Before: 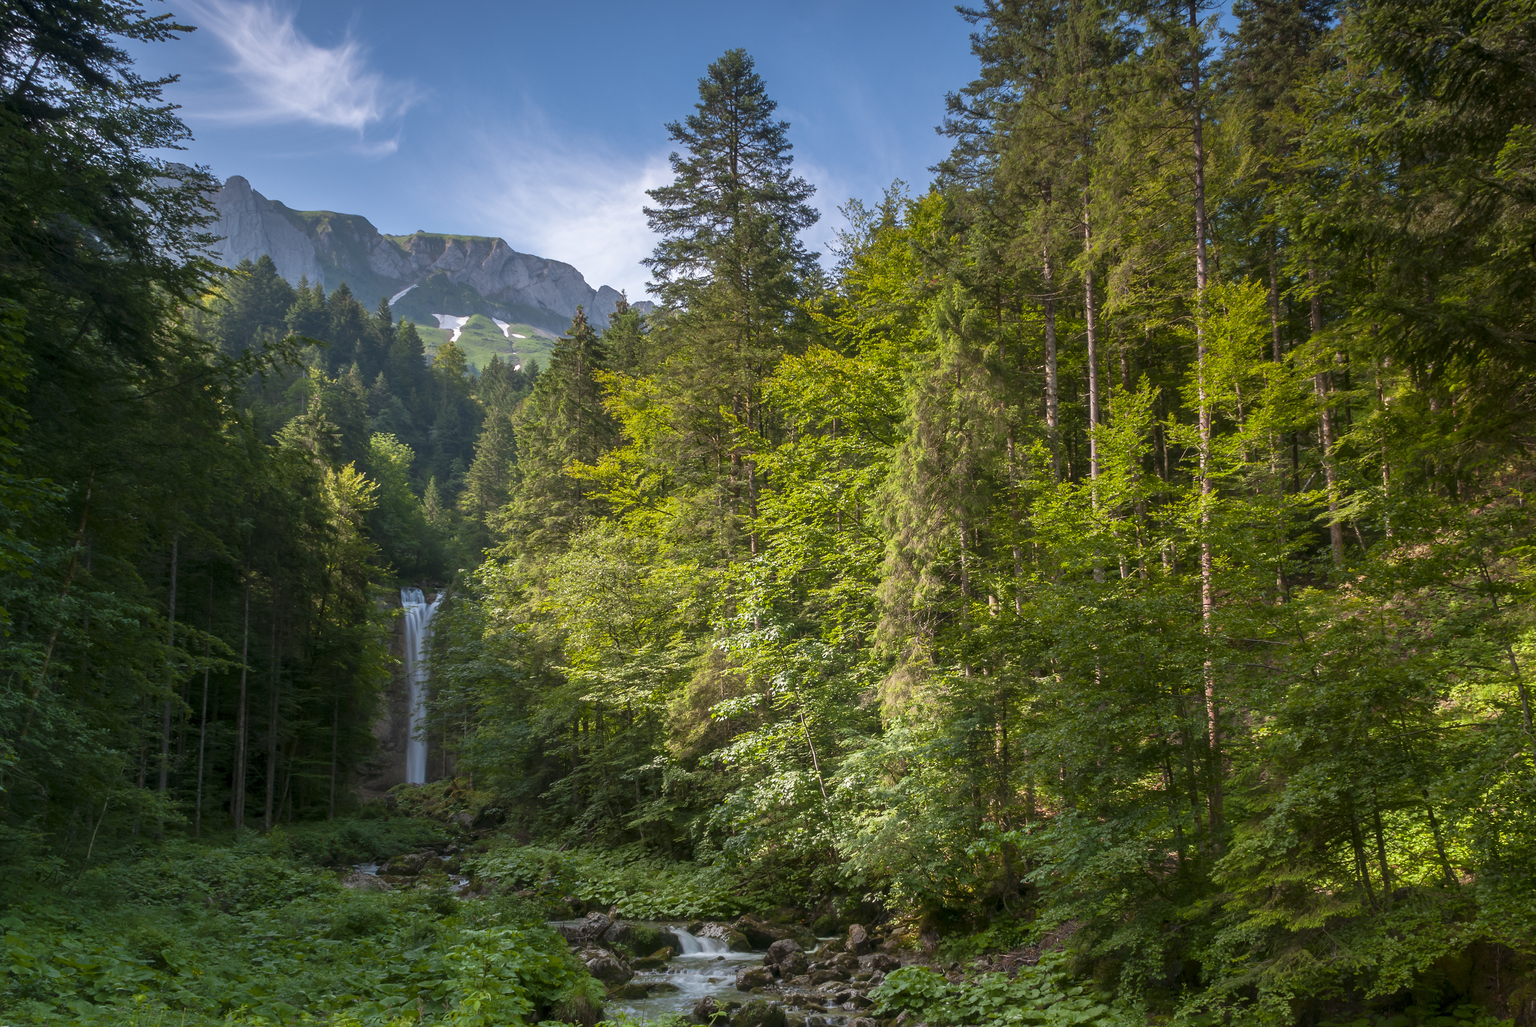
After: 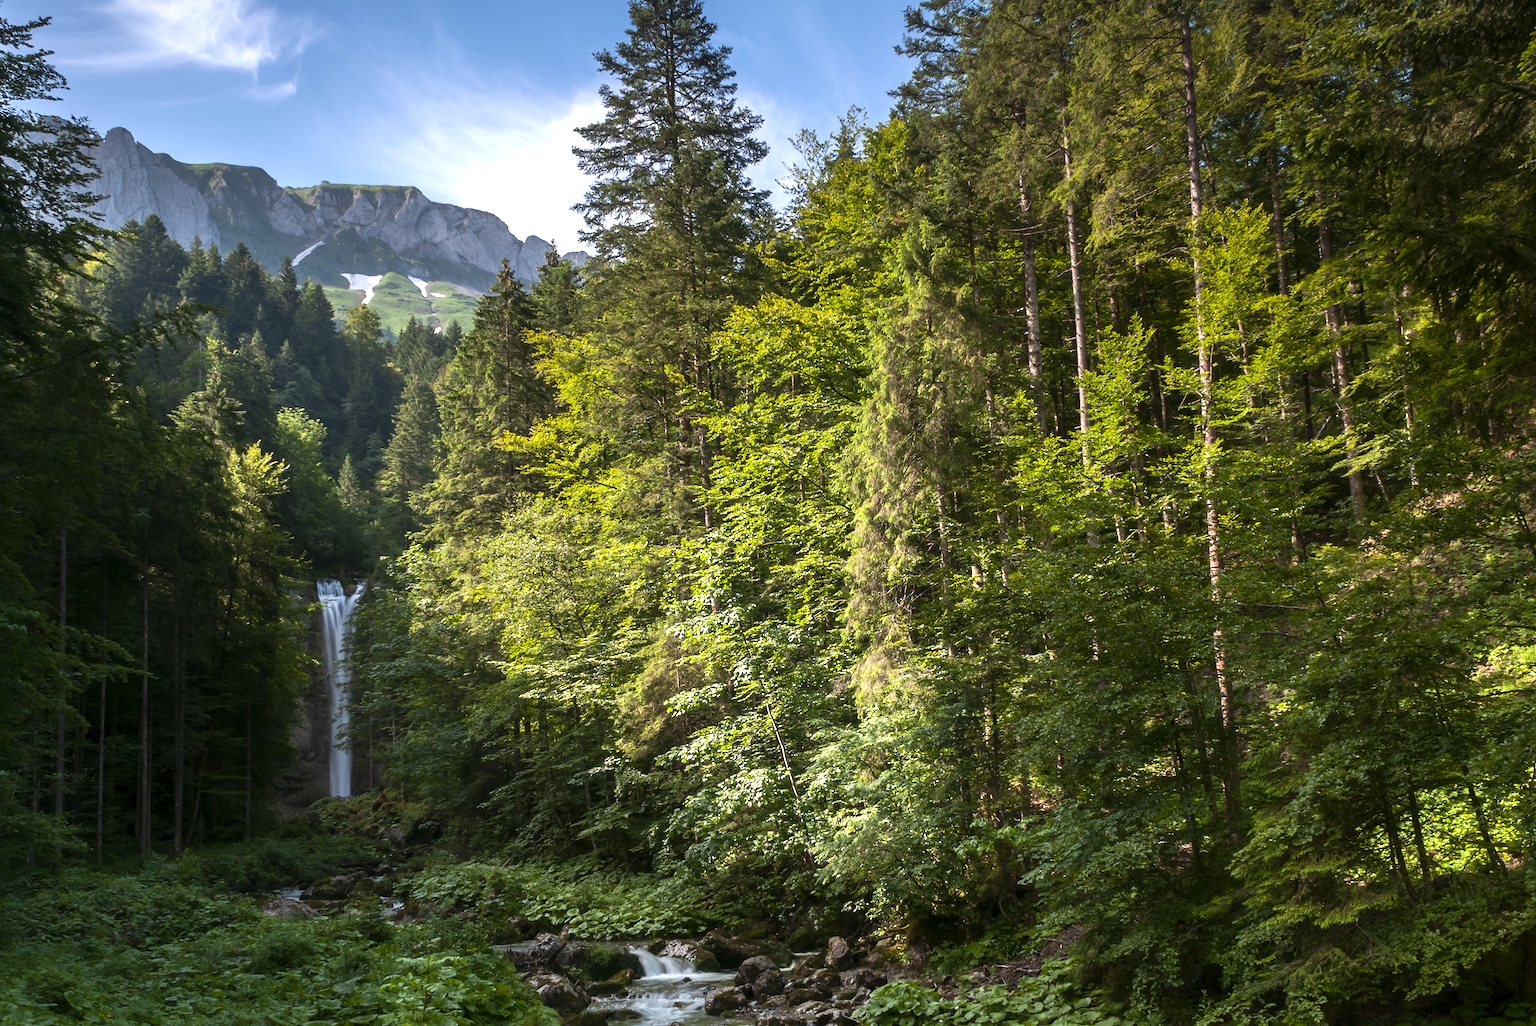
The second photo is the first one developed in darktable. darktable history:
crop and rotate: angle 1.96°, left 5.673%, top 5.673%
tone equalizer: -8 EV -0.75 EV, -7 EV -0.7 EV, -6 EV -0.6 EV, -5 EV -0.4 EV, -3 EV 0.4 EV, -2 EV 0.6 EV, -1 EV 0.7 EV, +0 EV 0.75 EV, edges refinement/feathering 500, mask exposure compensation -1.57 EV, preserve details no
